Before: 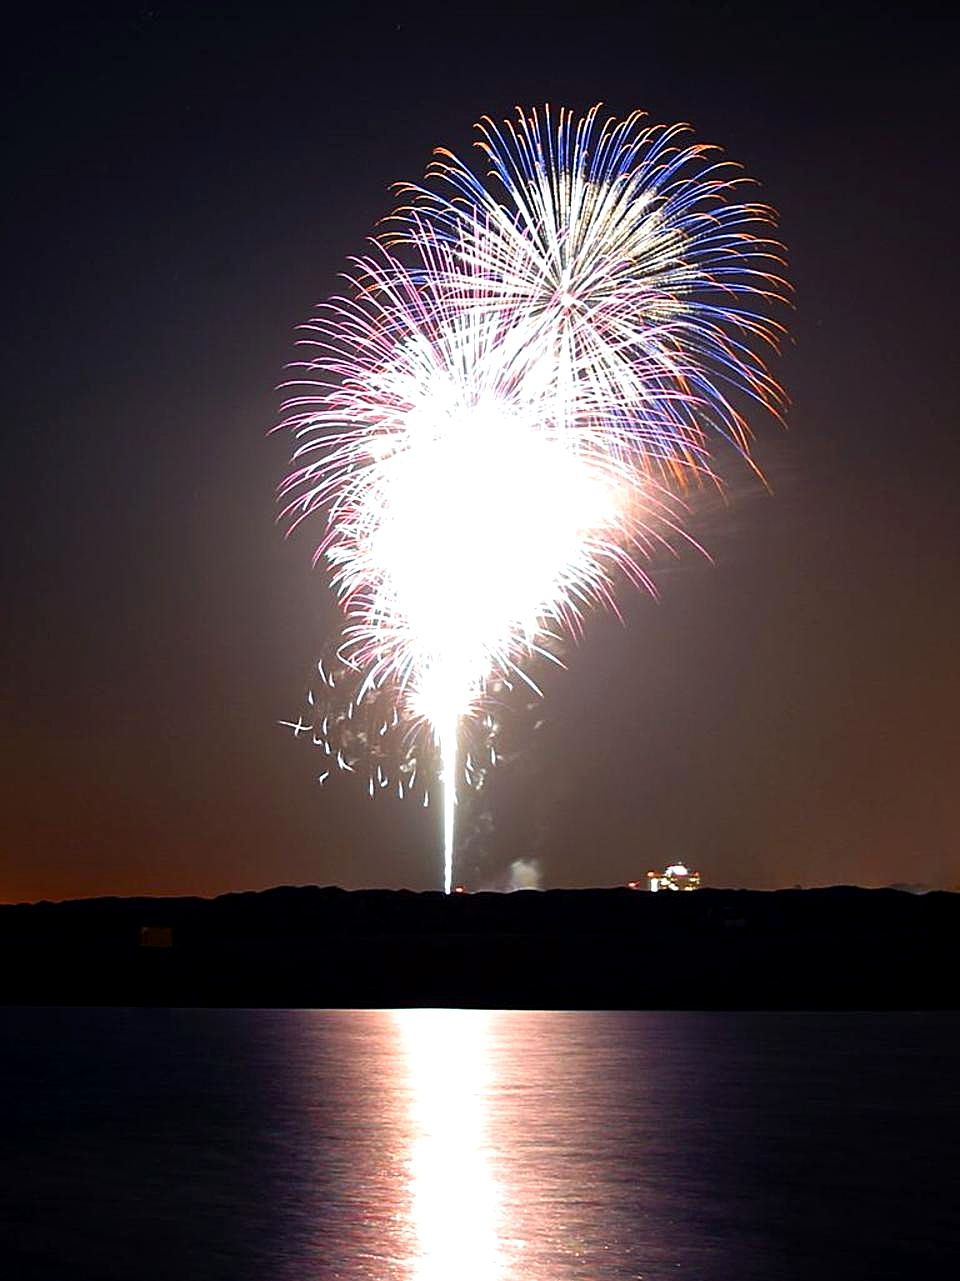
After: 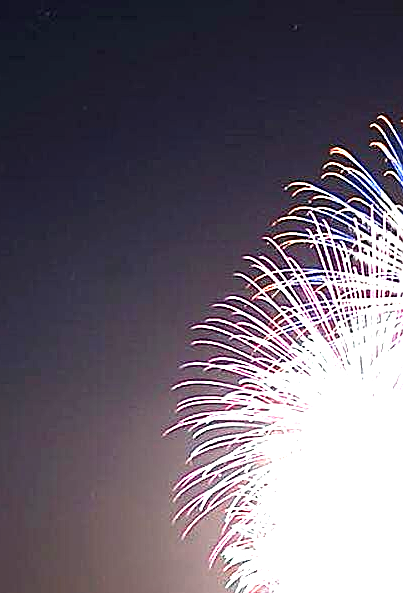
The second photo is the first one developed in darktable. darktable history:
crop and rotate: left 10.817%, top 0.062%, right 47.194%, bottom 53.626%
sharpen: on, module defaults
exposure: black level correction 0, exposure 1.45 EV, compensate exposure bias true, compensate highlight preservation false
